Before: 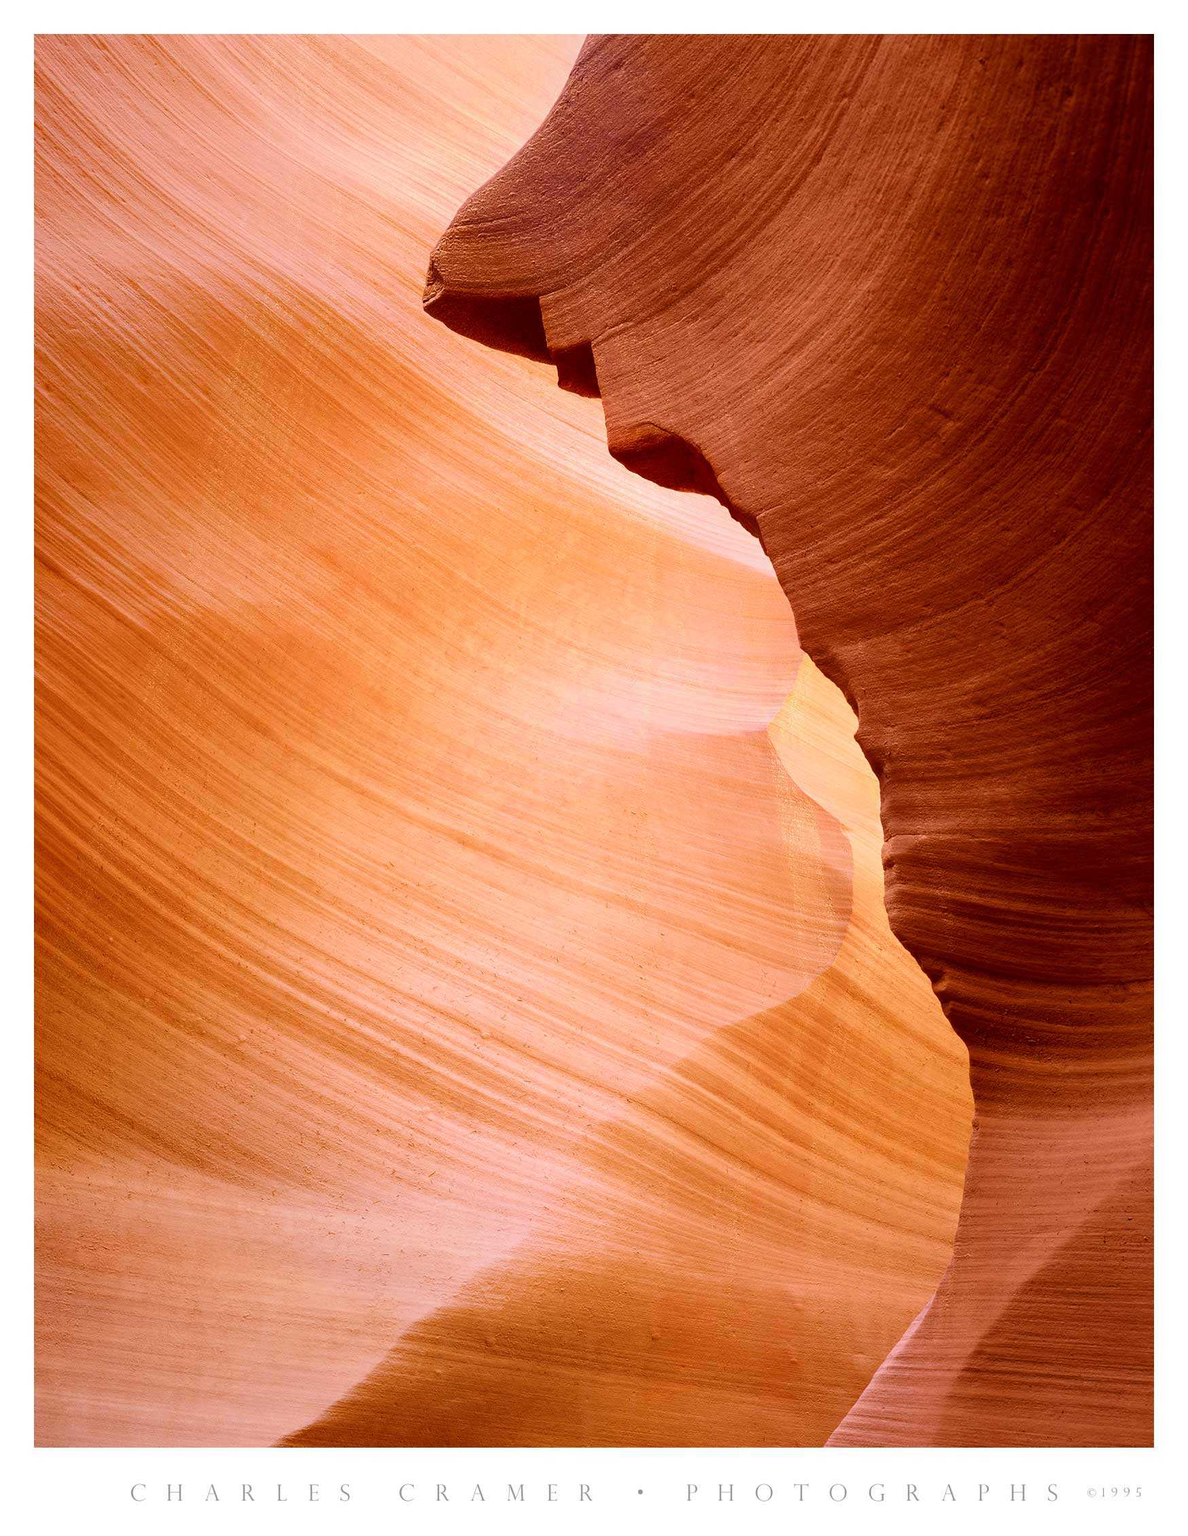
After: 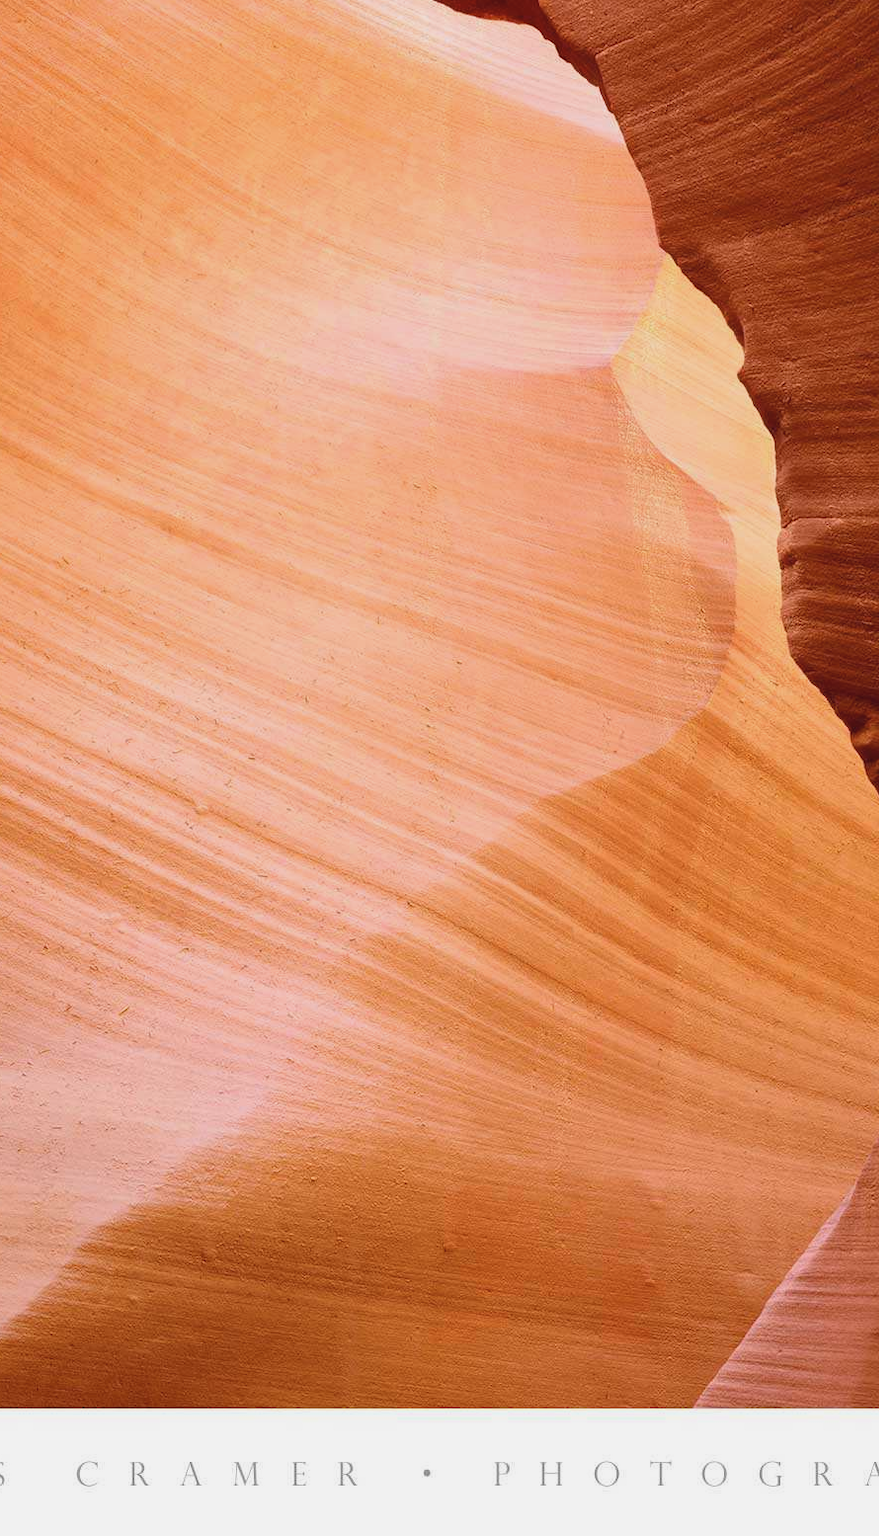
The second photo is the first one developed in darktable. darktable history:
contrast brightness saturation: contrast -0.1, saturation -0.1
crop and rotate: left 29.237%, top 31.152%, right 19.807%
